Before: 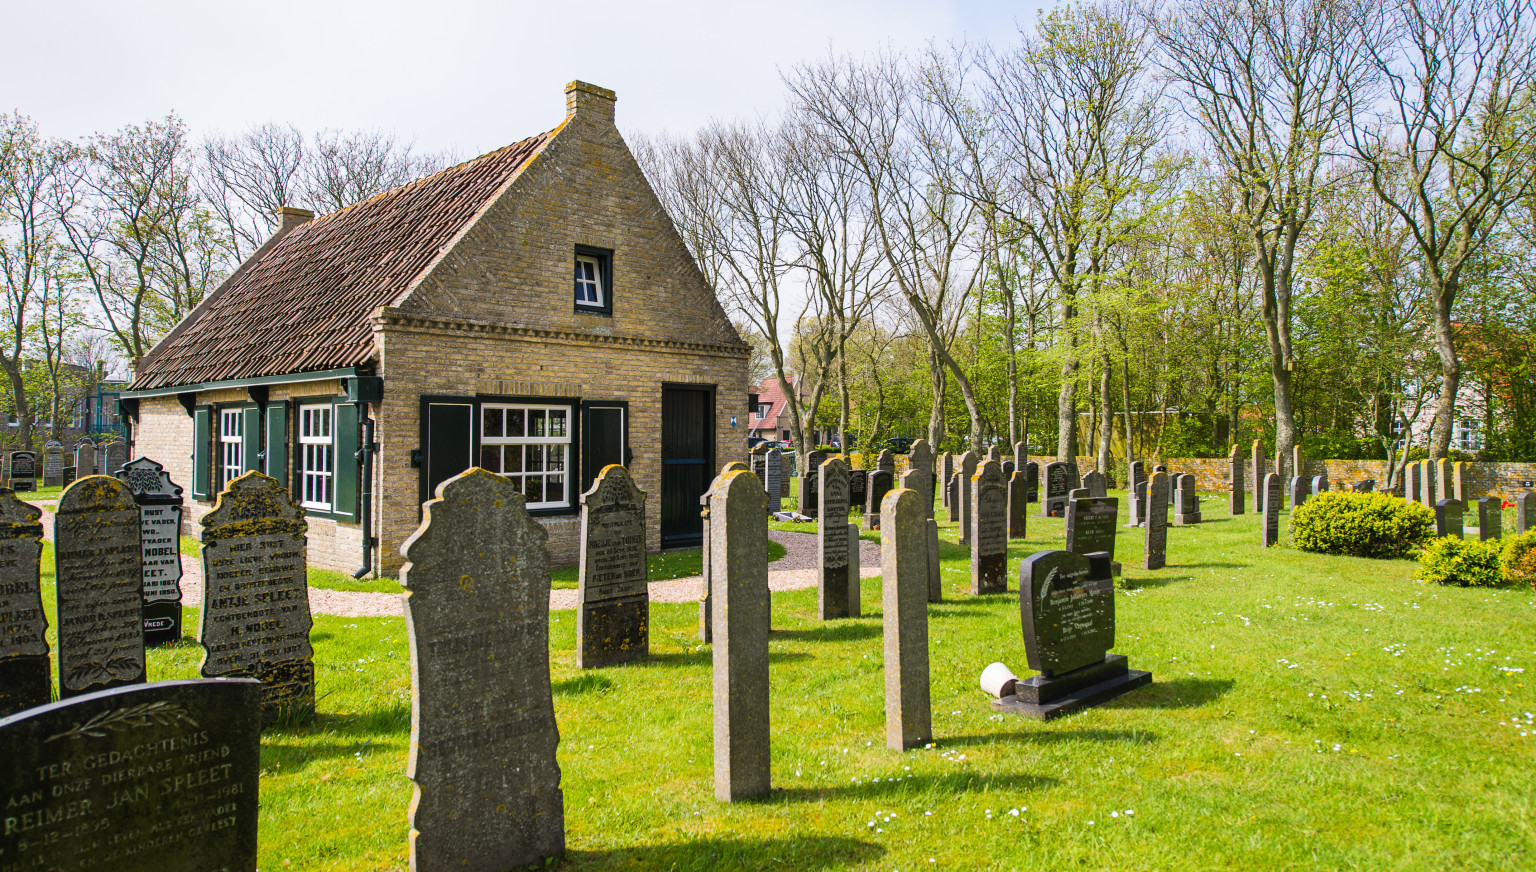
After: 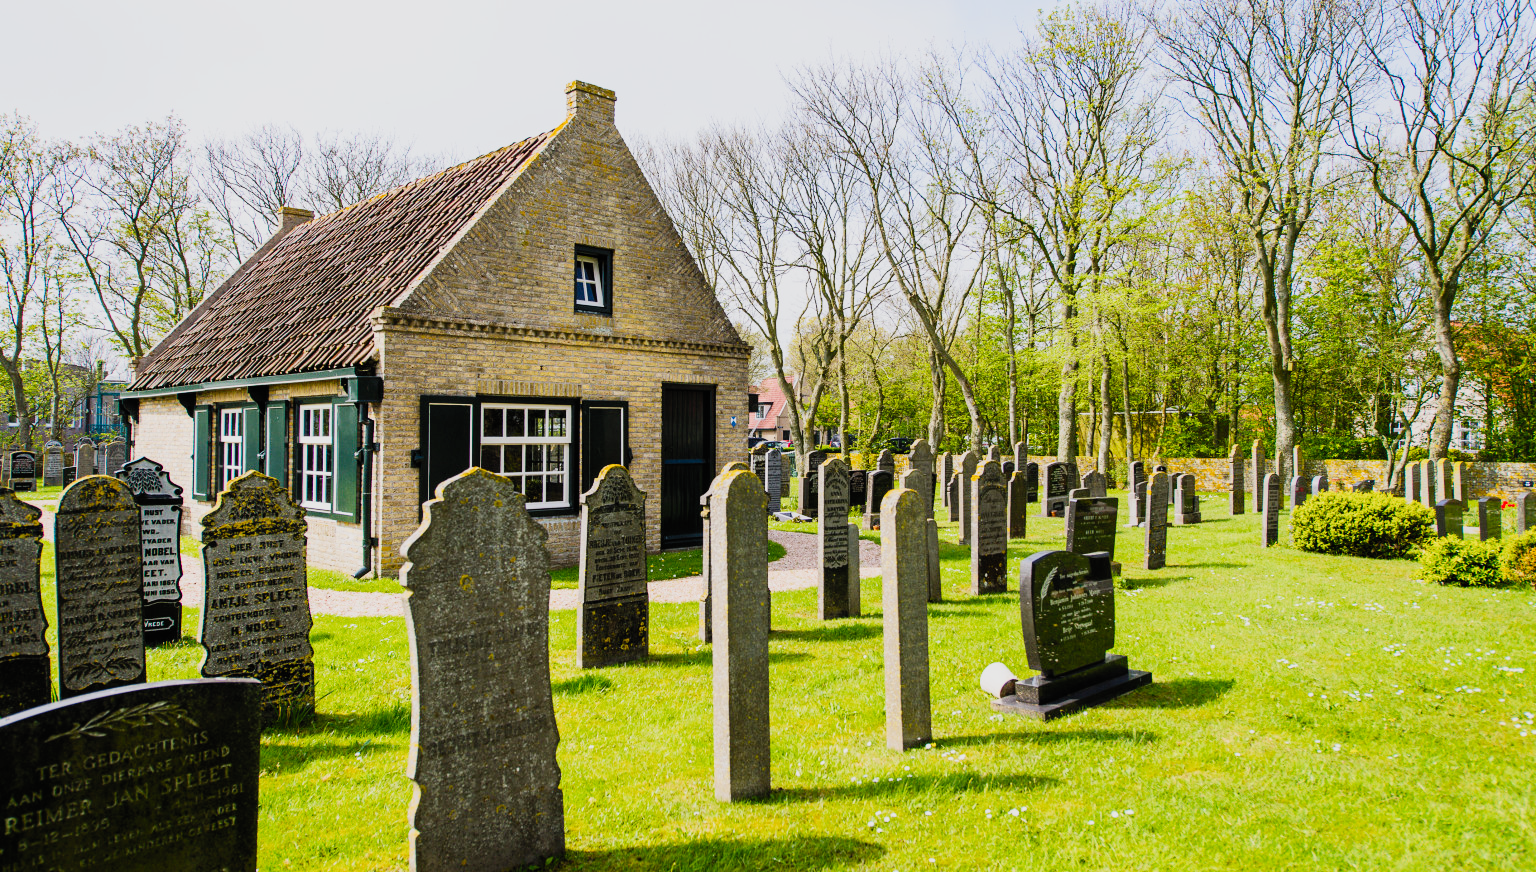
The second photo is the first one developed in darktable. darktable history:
filmic rgb: black relative exposure -7.41 EV, white relative exposure 4.87 EV, hardness 3.4, add noise in highlights 0.002, preserve chrominance no, color science v3 (2019), use custom middle-gray values true, contrast in highlights soft
contrast brightness saturation: contrast 0.204, brightness 0.162, saturation 0.215
